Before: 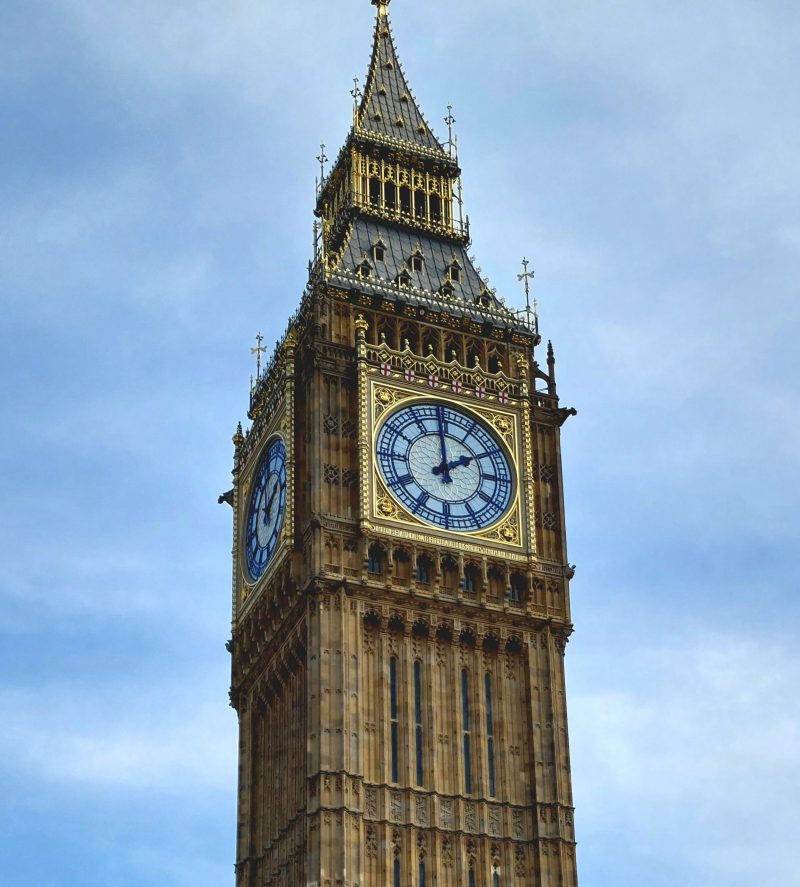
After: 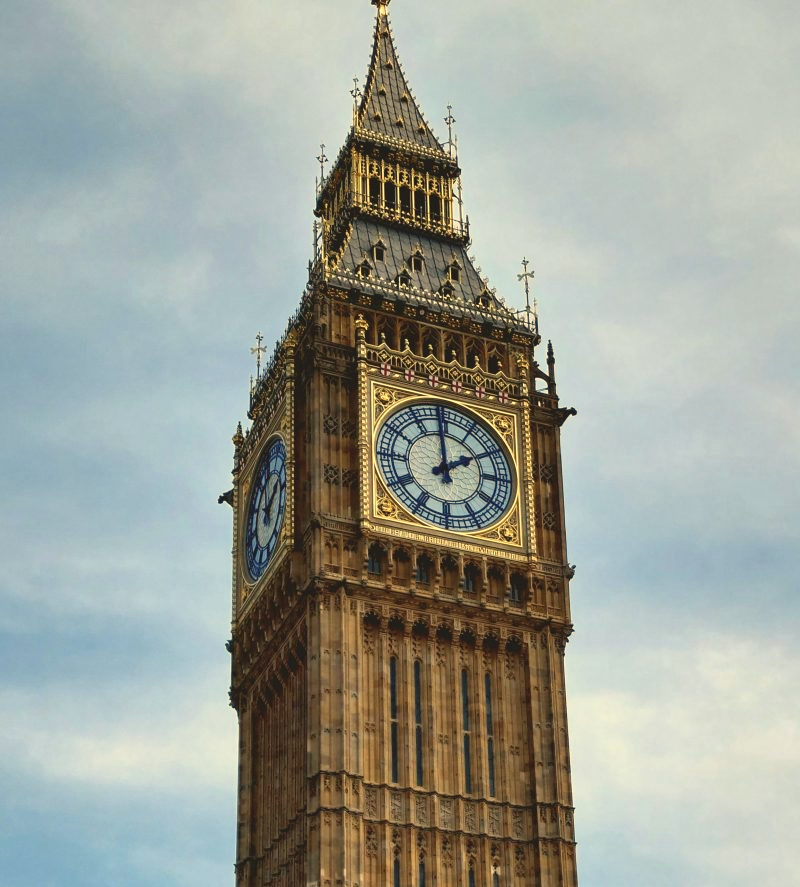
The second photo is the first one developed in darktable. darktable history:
contrast brightness saturation: contrast 0.01, saturation -0.05
white balance: red 1.123, blue 0.83
